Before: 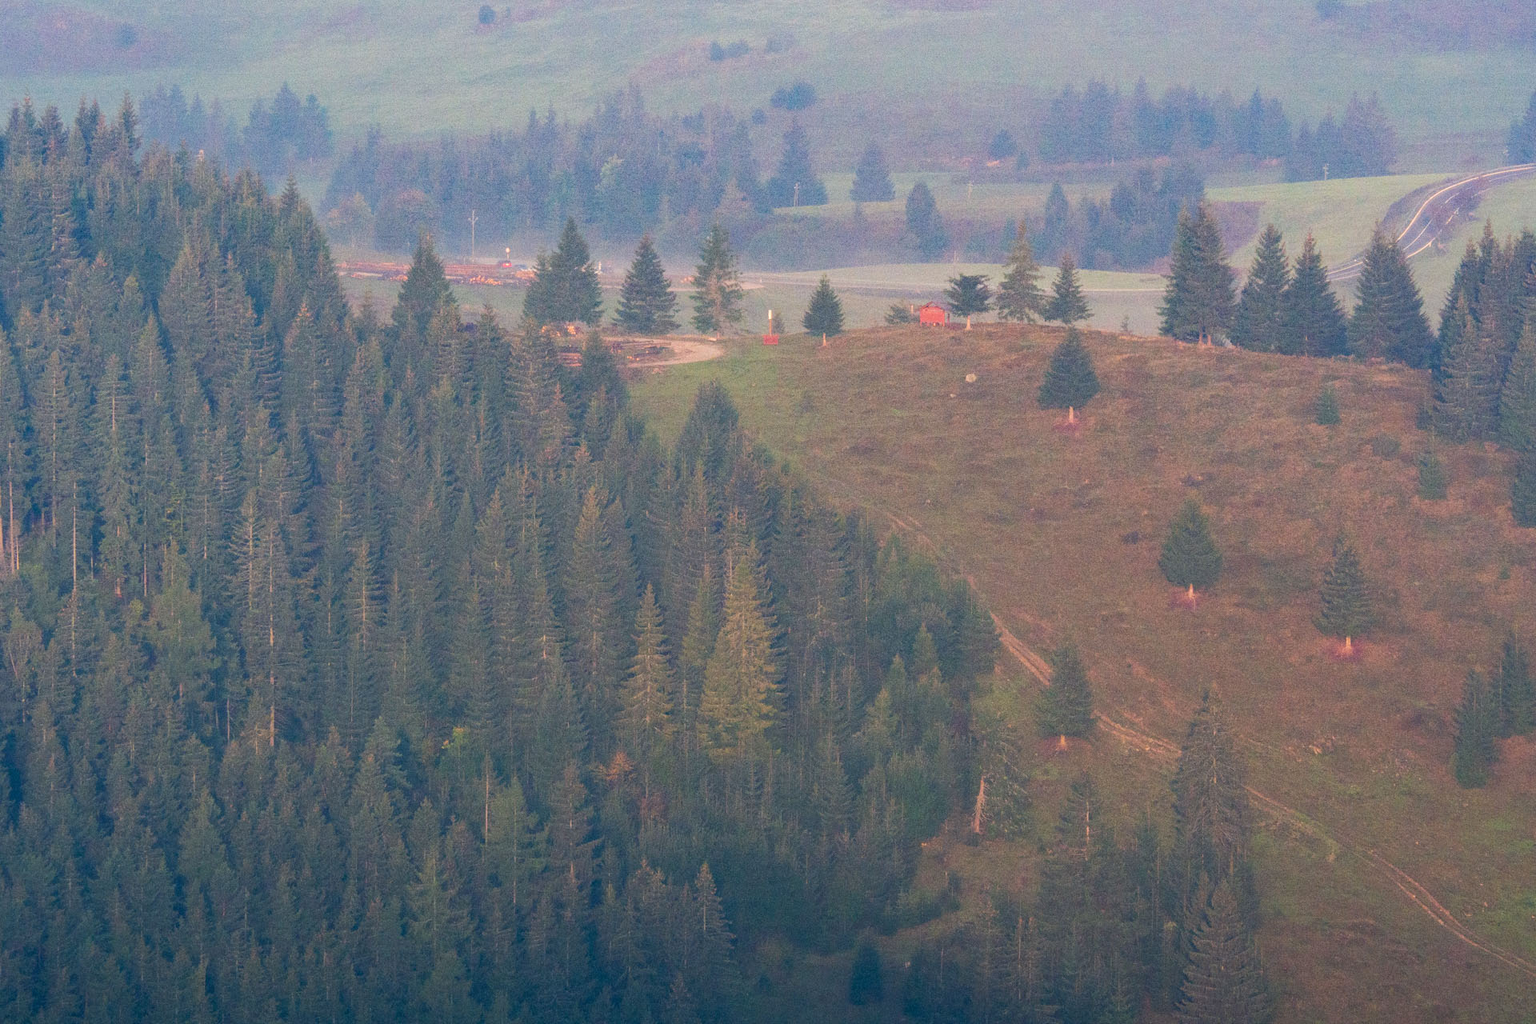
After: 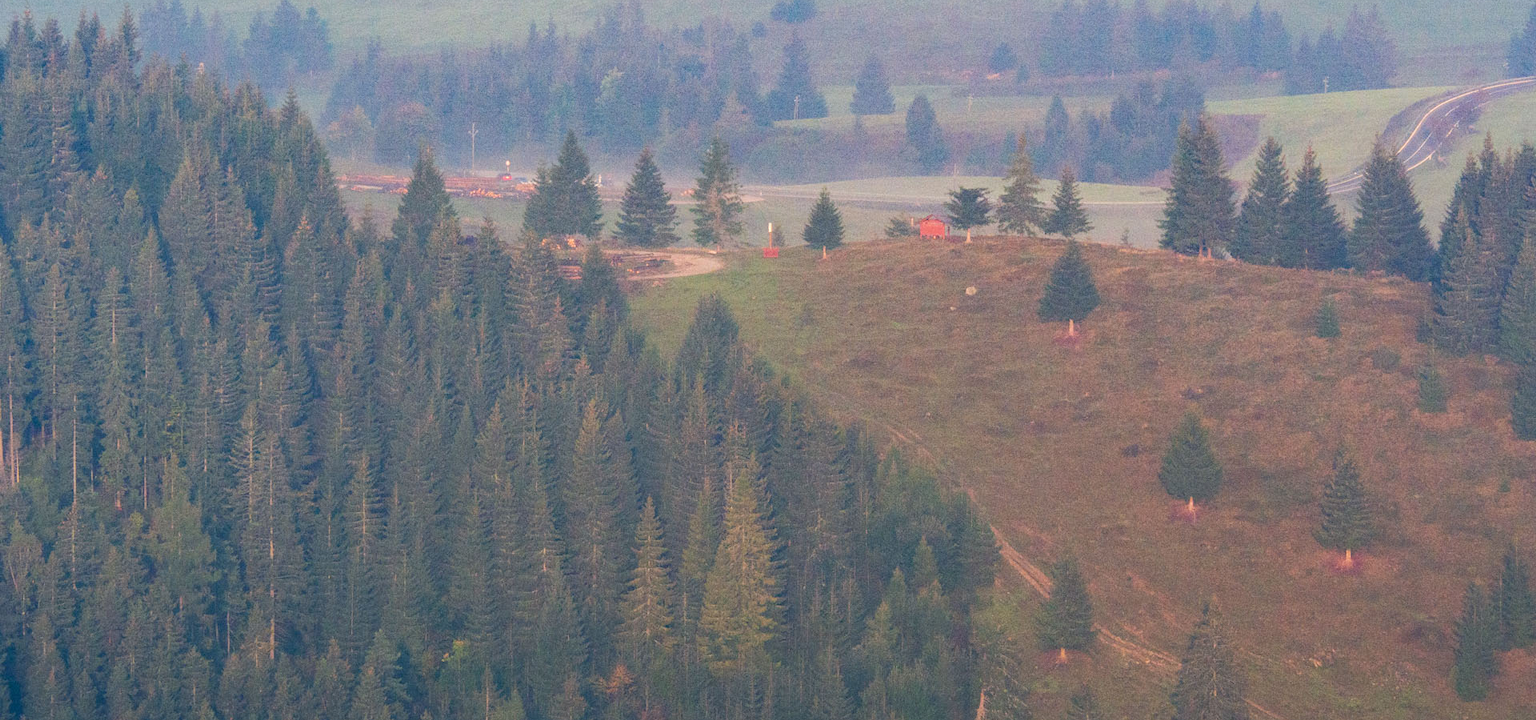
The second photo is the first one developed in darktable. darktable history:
crop and rotate: top 8.59%, bottom 20.944%
